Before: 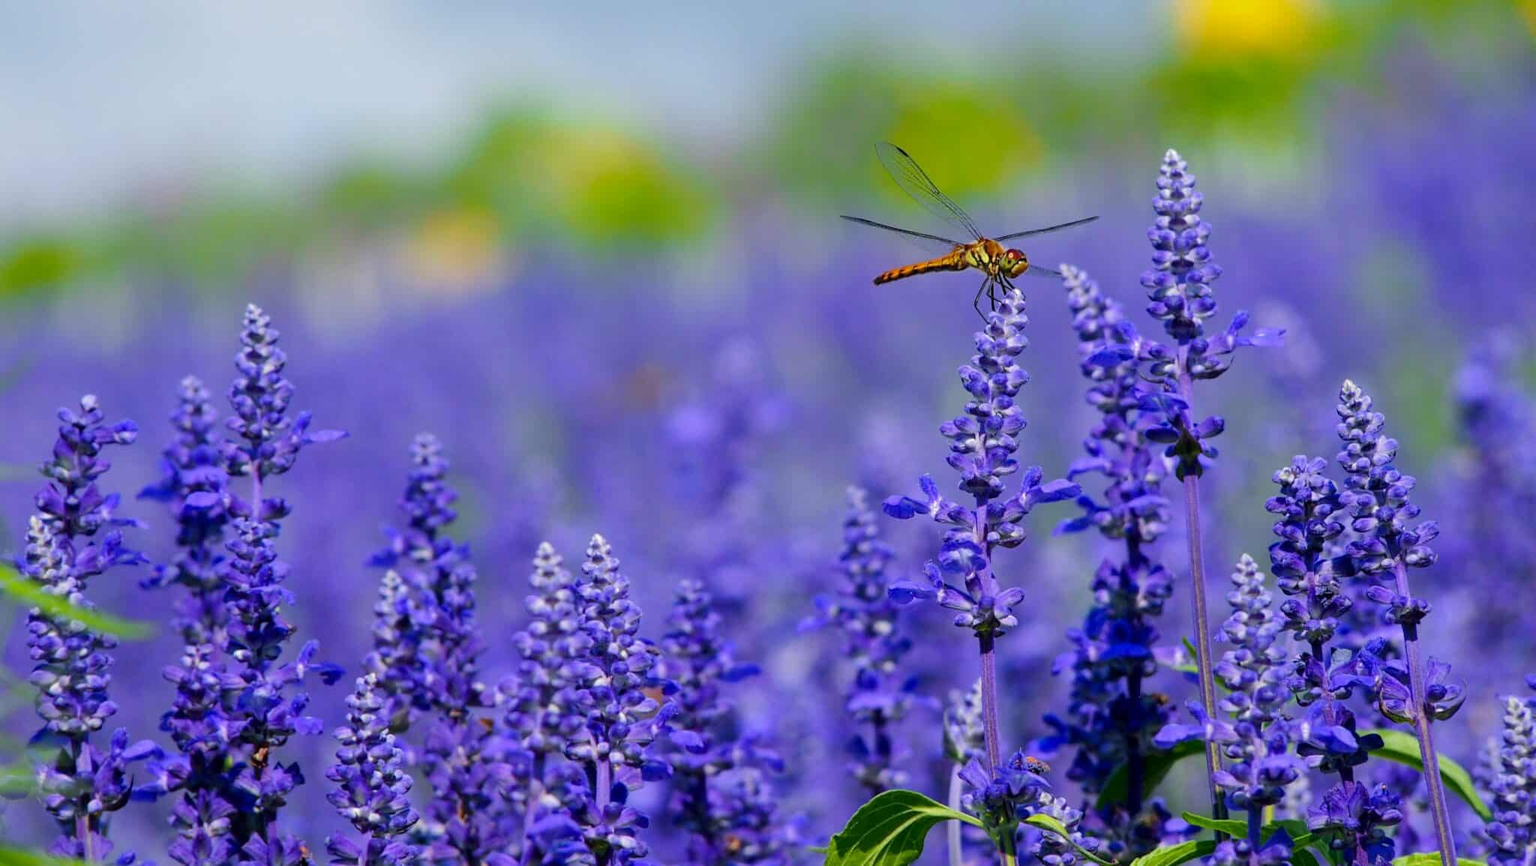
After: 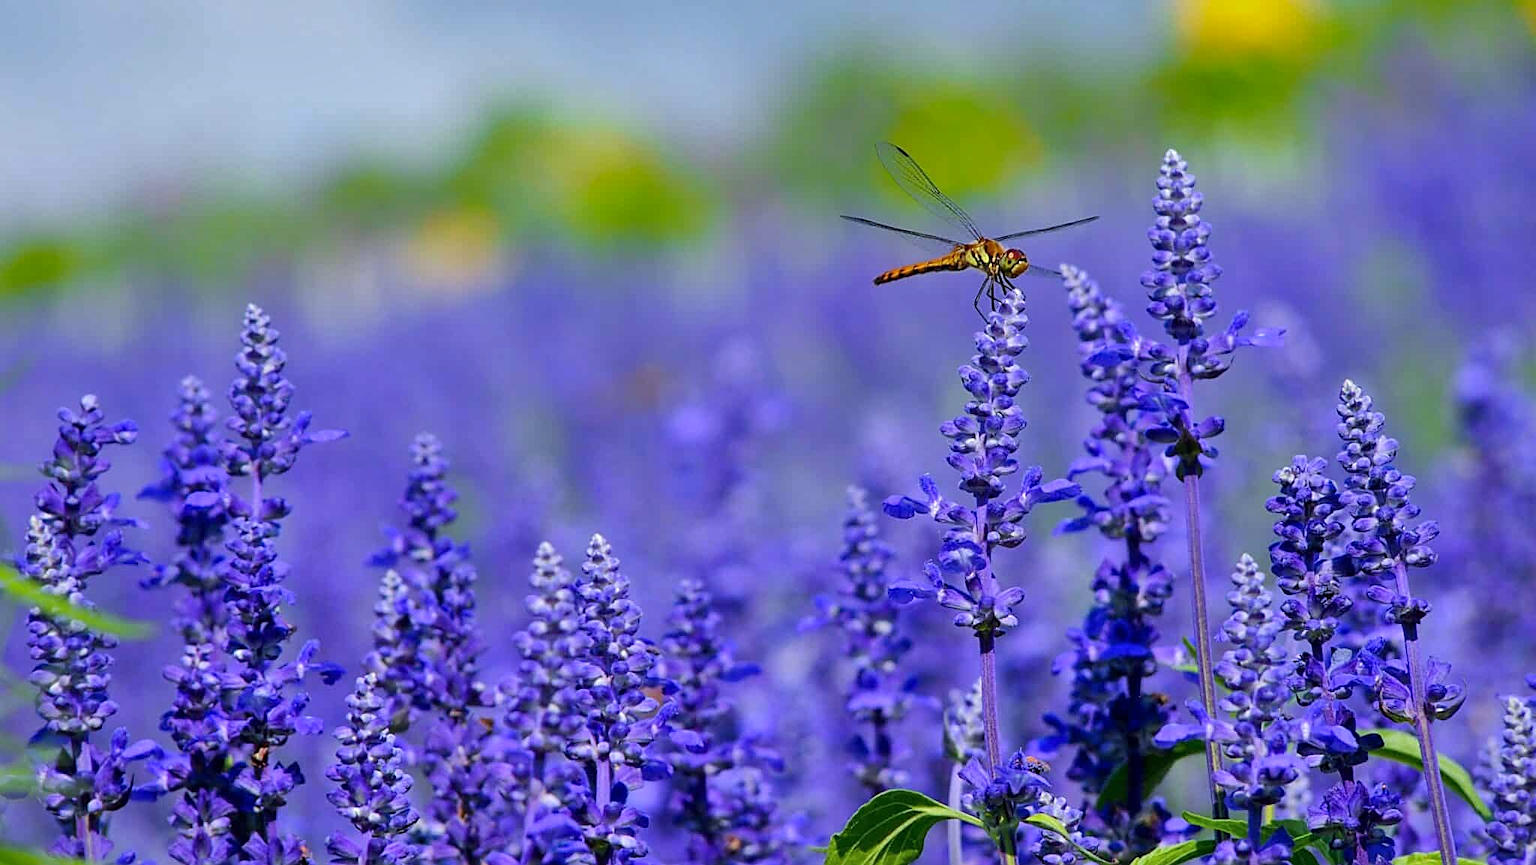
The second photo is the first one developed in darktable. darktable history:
white balance: red 0.974, blue 1.044
shadows and highlights: soften with gaussian
sharpen: on, module defaults
